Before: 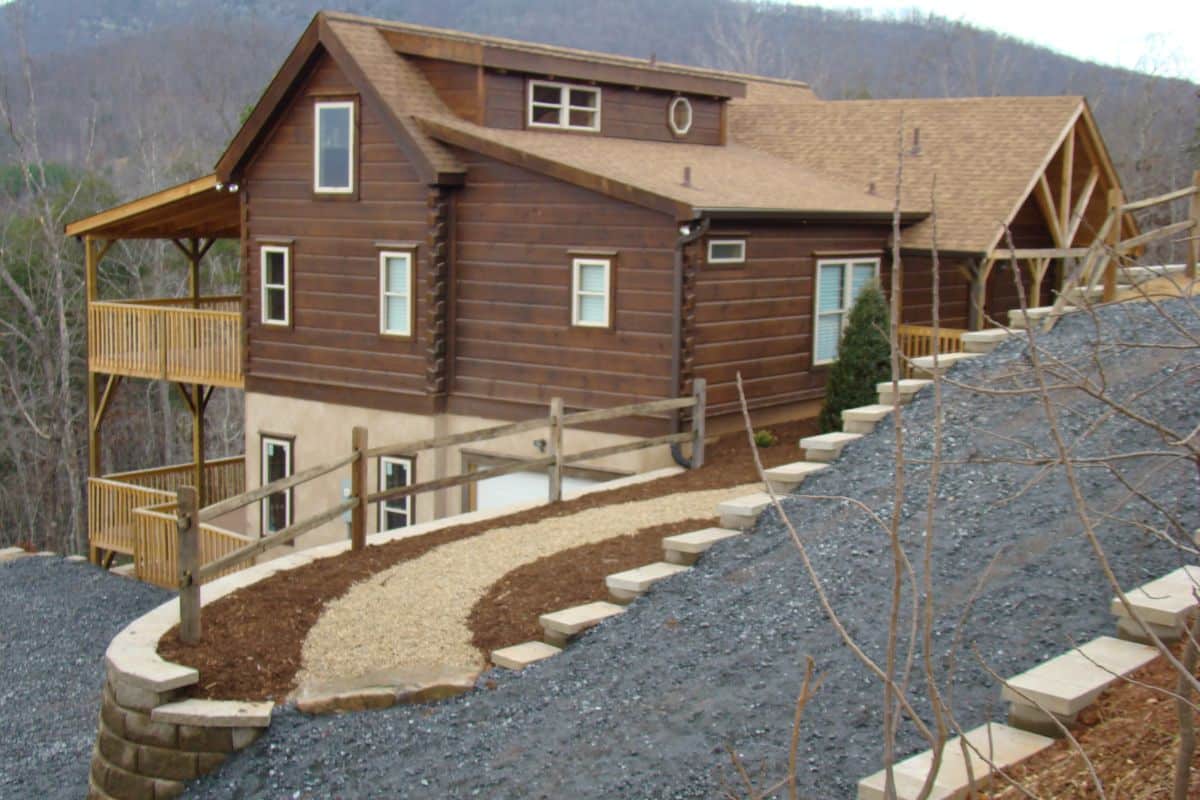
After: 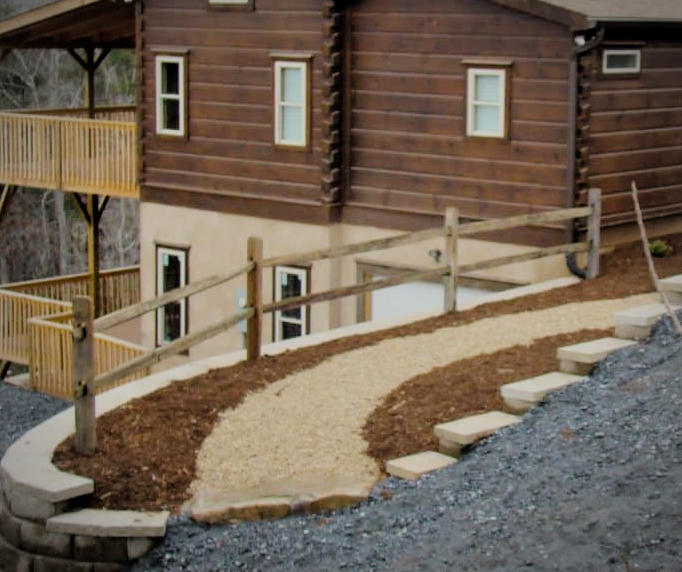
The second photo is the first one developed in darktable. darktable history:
crop: left 8.755%, top 23.837%, right 34.363%, bottom 4.549%
vignetting: automatic ratio true
color balance rgb: perceptual saturation grading › global saturation 1.24%, perceptual saturation grading › highlights -2.329%, perceptual saturation grading › mid-tones 3.353%, perceptual saturation grading › shadows 8.736%, global vibrance 20%
filmic rgb: black relative exposure -4.11 EV, white relative exposure 5.1 EV, hardness 2.1, contrast 1.165
